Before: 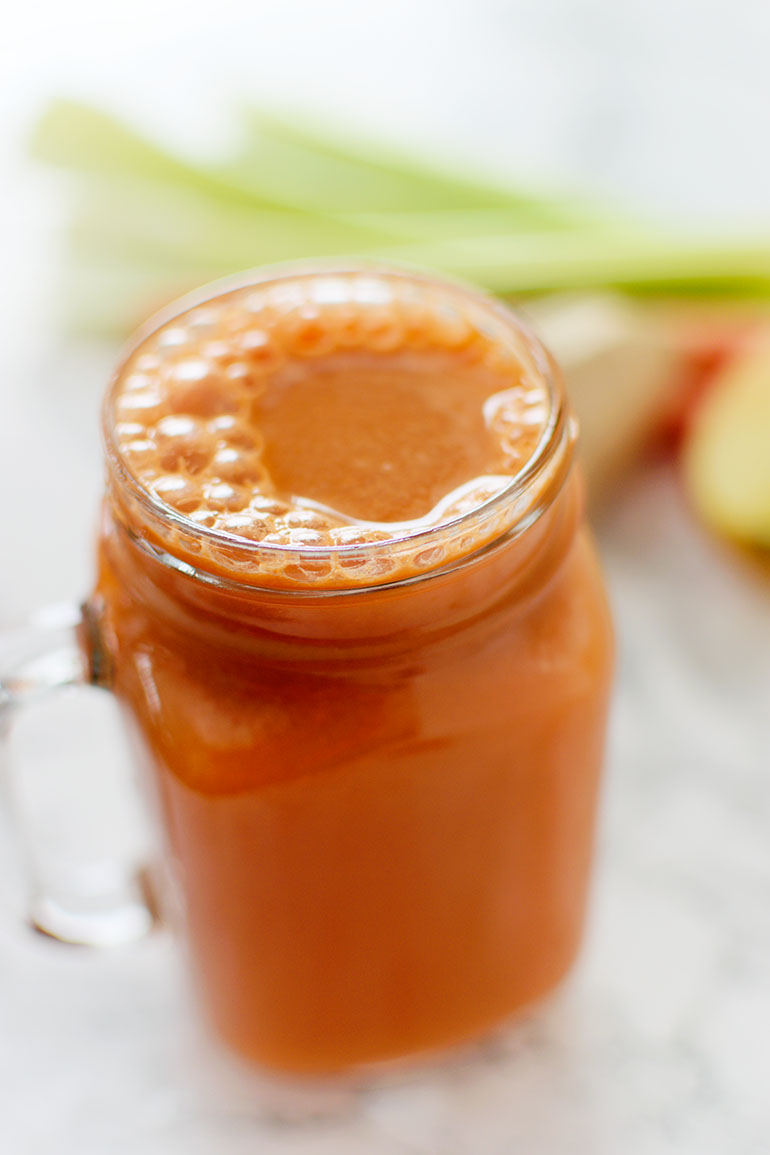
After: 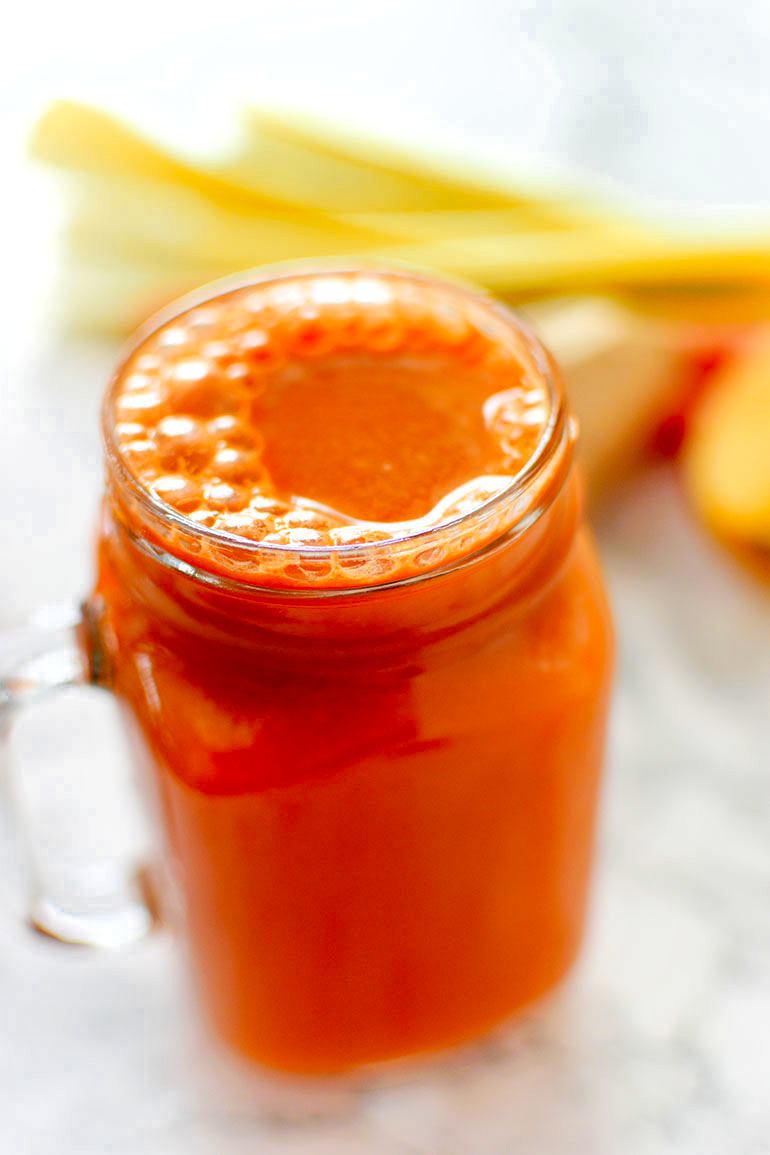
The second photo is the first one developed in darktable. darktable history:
shadows and highlights: shadows 10, white point adjustment 1, highlights -40
color balance: contrast 8.5%, output saturation 105%
color zones: curves: ch0 [(0, 0.499) (0.143, 0.5) (0.286, 0.5) (0.429, 0.476) (0.571, 0.284) (0.714, 0.243) (0.857, 0.449) (1, 0.499)]; ch1 [(0, 0.532) (0.143, 0.645) (0.286, 0.696) (0.429, 0.211) (0.571, 0.504) (0.714, 0.493) (0.857, 0.495) (1, 0.532)]; ch2 [(0, 0.5) (0.143, 0.5) (0.286, 0.427) (0.429, 0.324) (0.571, 0.5) (0.714, 0.5) (0.857, 0.5) (1, 0.5)]
